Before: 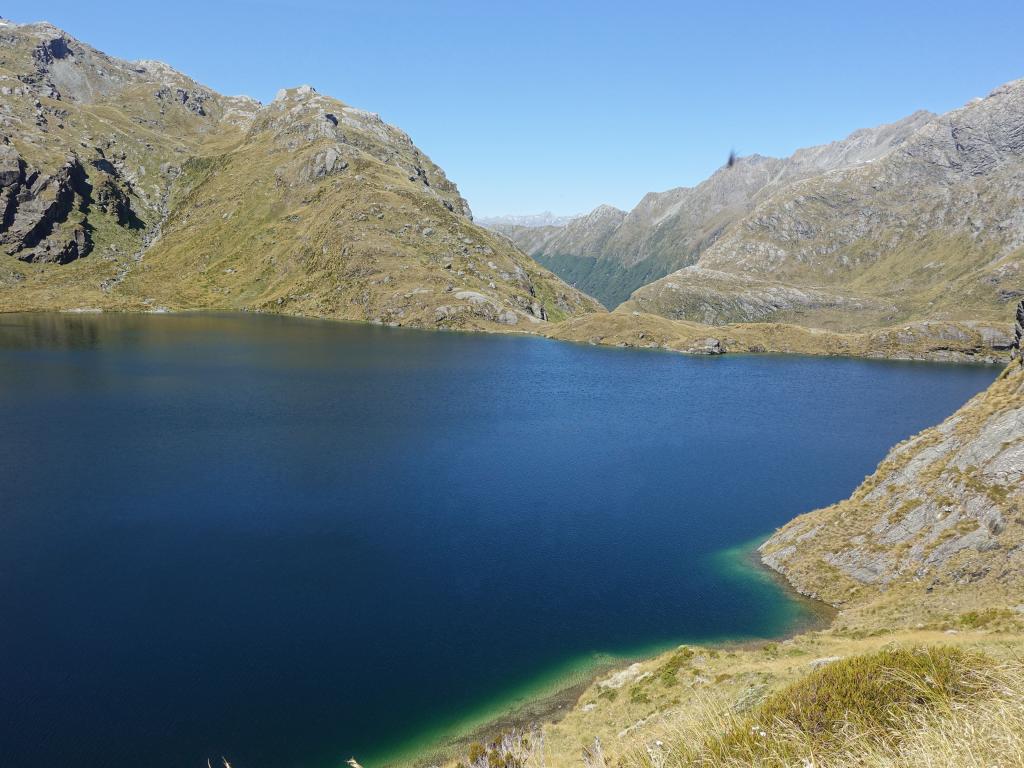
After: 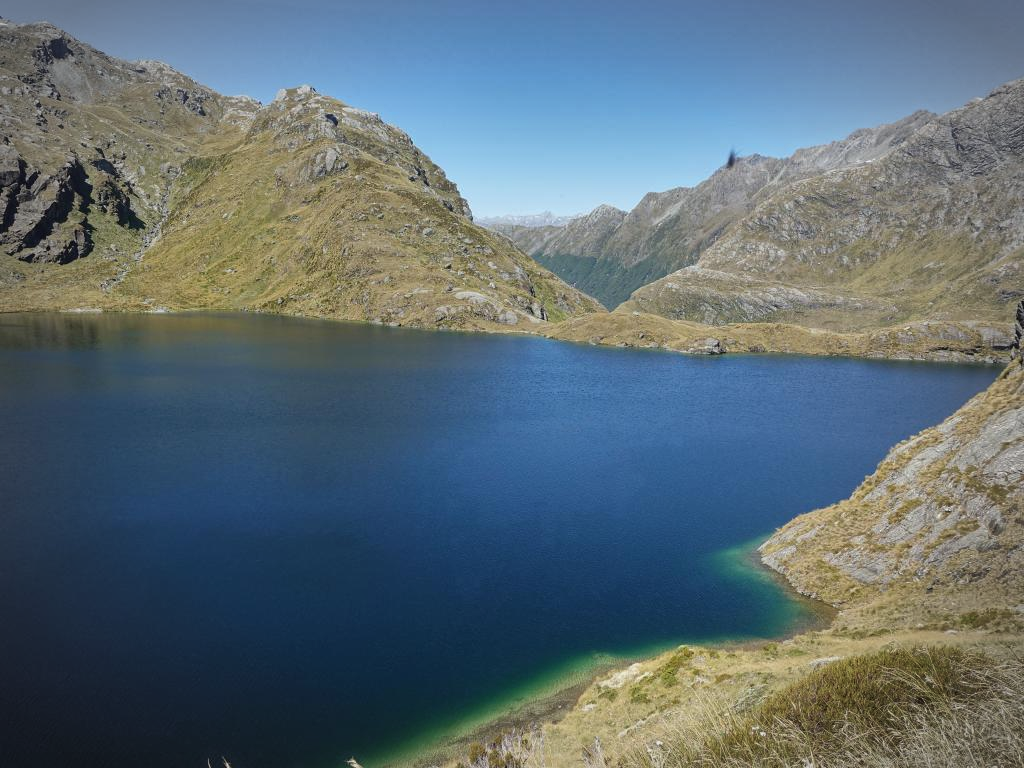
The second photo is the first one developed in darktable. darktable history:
vignetting: automatic ratio true
shadows and highlights: shadows 24.5, highlights -78.15, soften with gaussian
